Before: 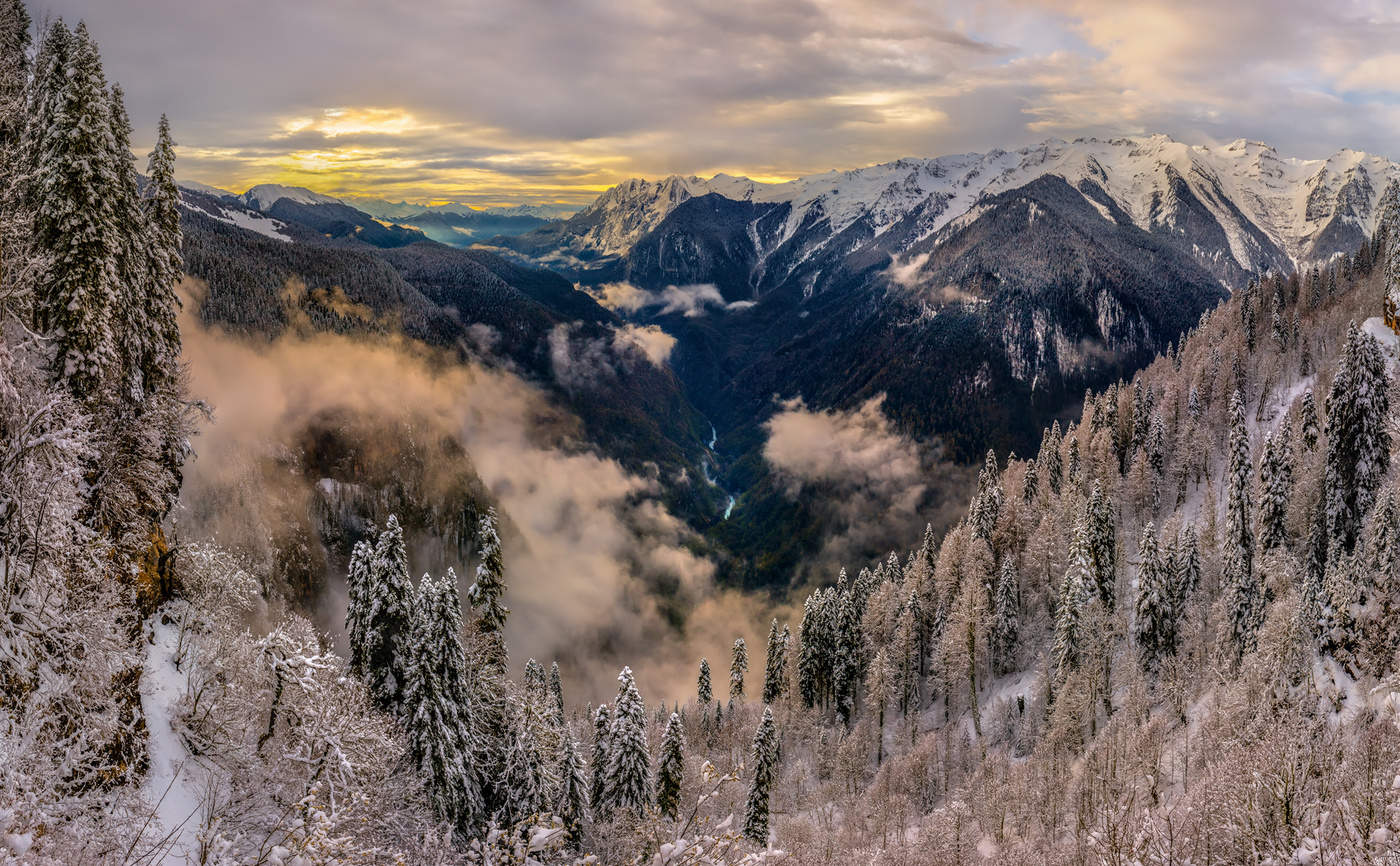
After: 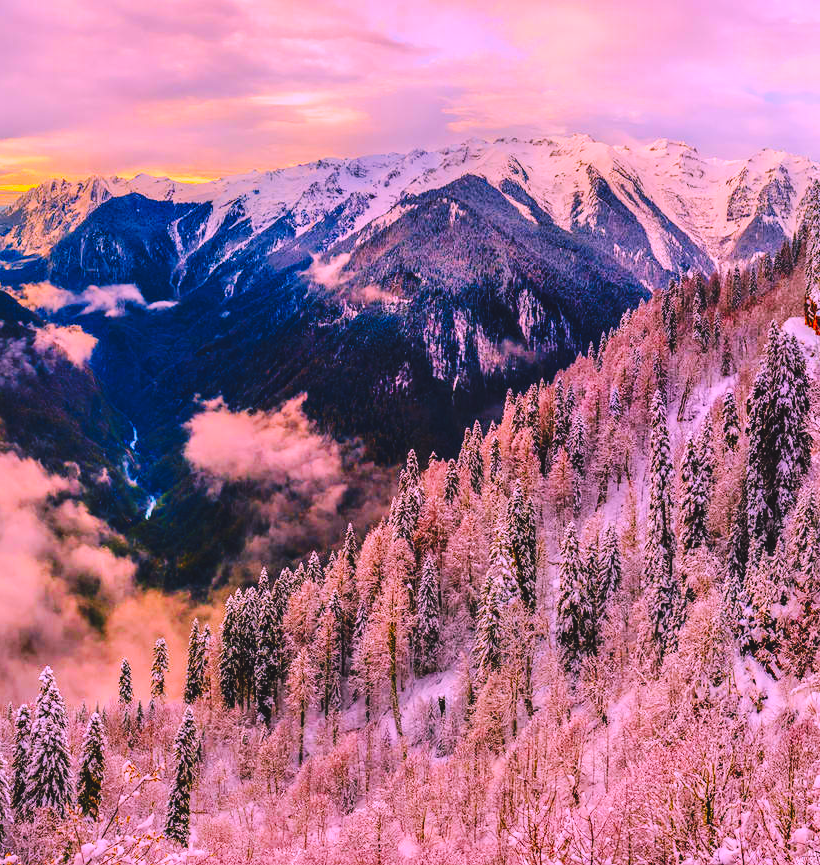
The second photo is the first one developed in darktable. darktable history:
base curve: curves: ch0 [(0, 0) (0.036, 0.025) (0.121, 0.166) (0.206, 0.329) (0.605, 0.79) (1, 1)], preserve colors none
color correction: highlights a* 19.5, highlights b* -11.53, saturation 1.69
crop: left 41.402%
contrast brightness saturation: contrast -0.1, brightness 0.05, saturation 0.08
